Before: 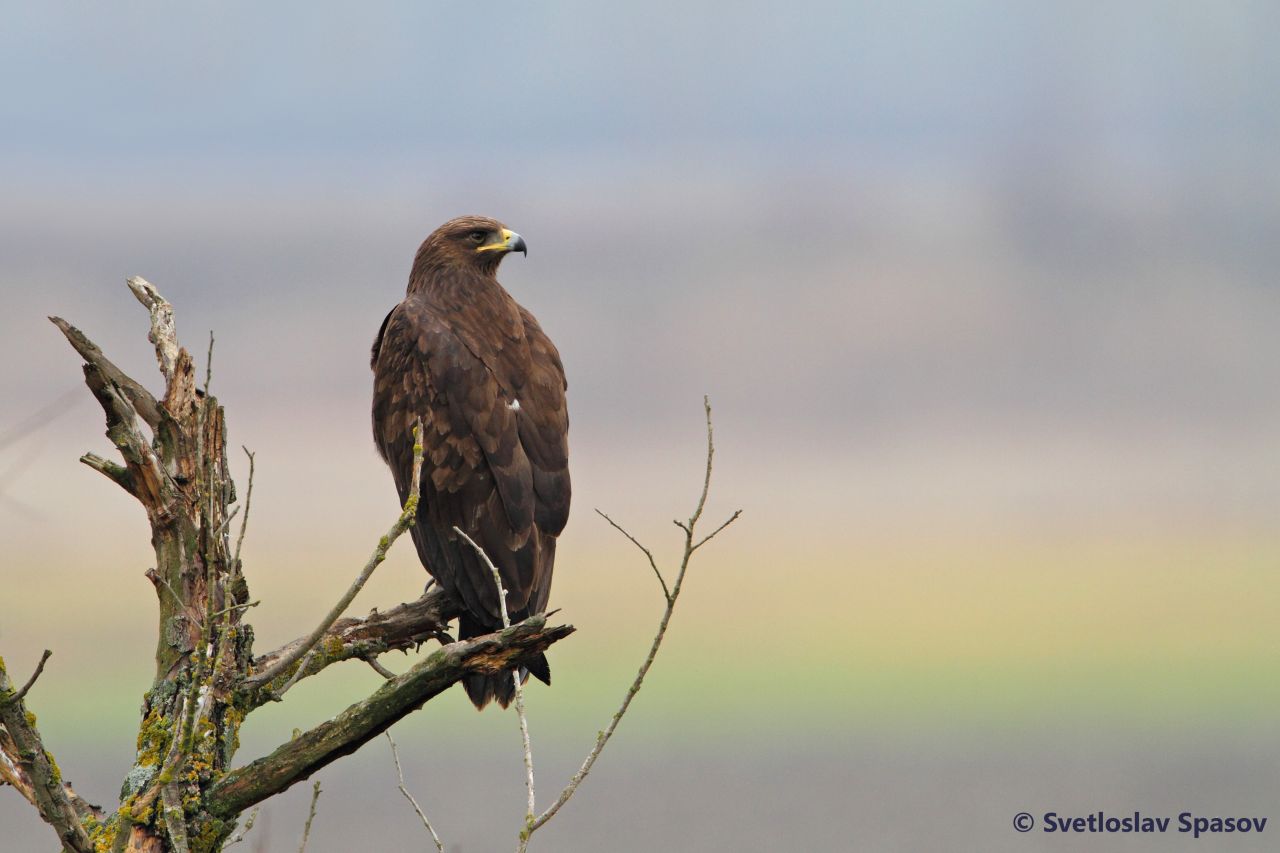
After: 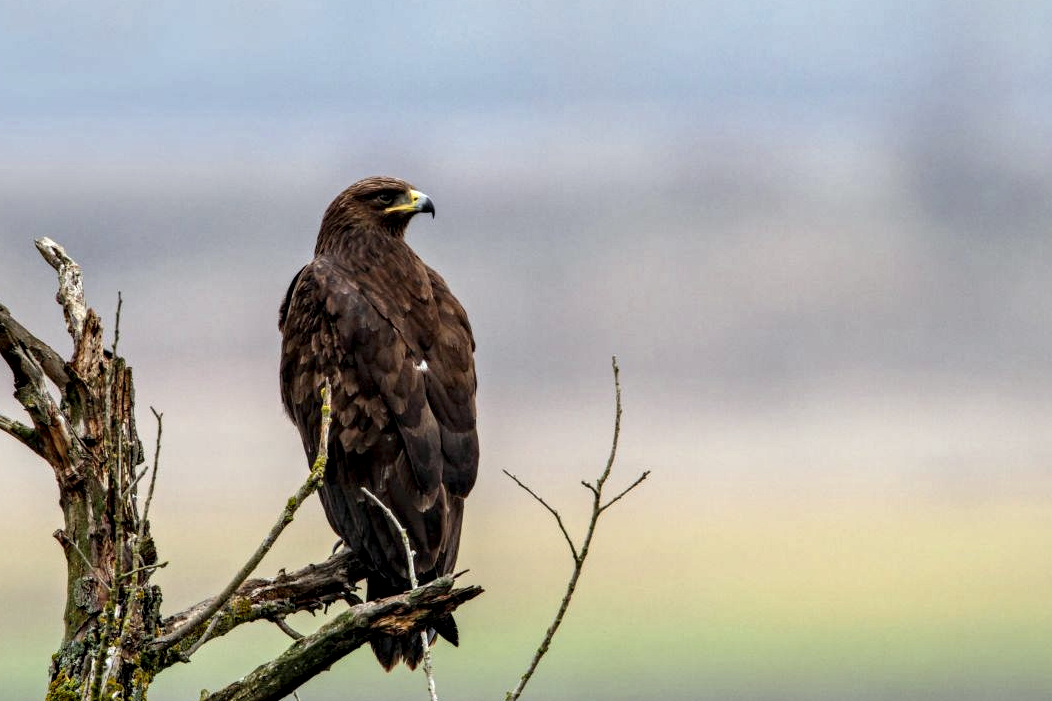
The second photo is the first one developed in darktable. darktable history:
white balance: red 0.982, blue 1.018
crop and rotate: left 7.196%, top 4.574%, right 10.605%, bottom 13.178%
local contrast: highlights 19%, detail 186%
exposure: exposure 0.191 EV, compensate highlight preservation false
